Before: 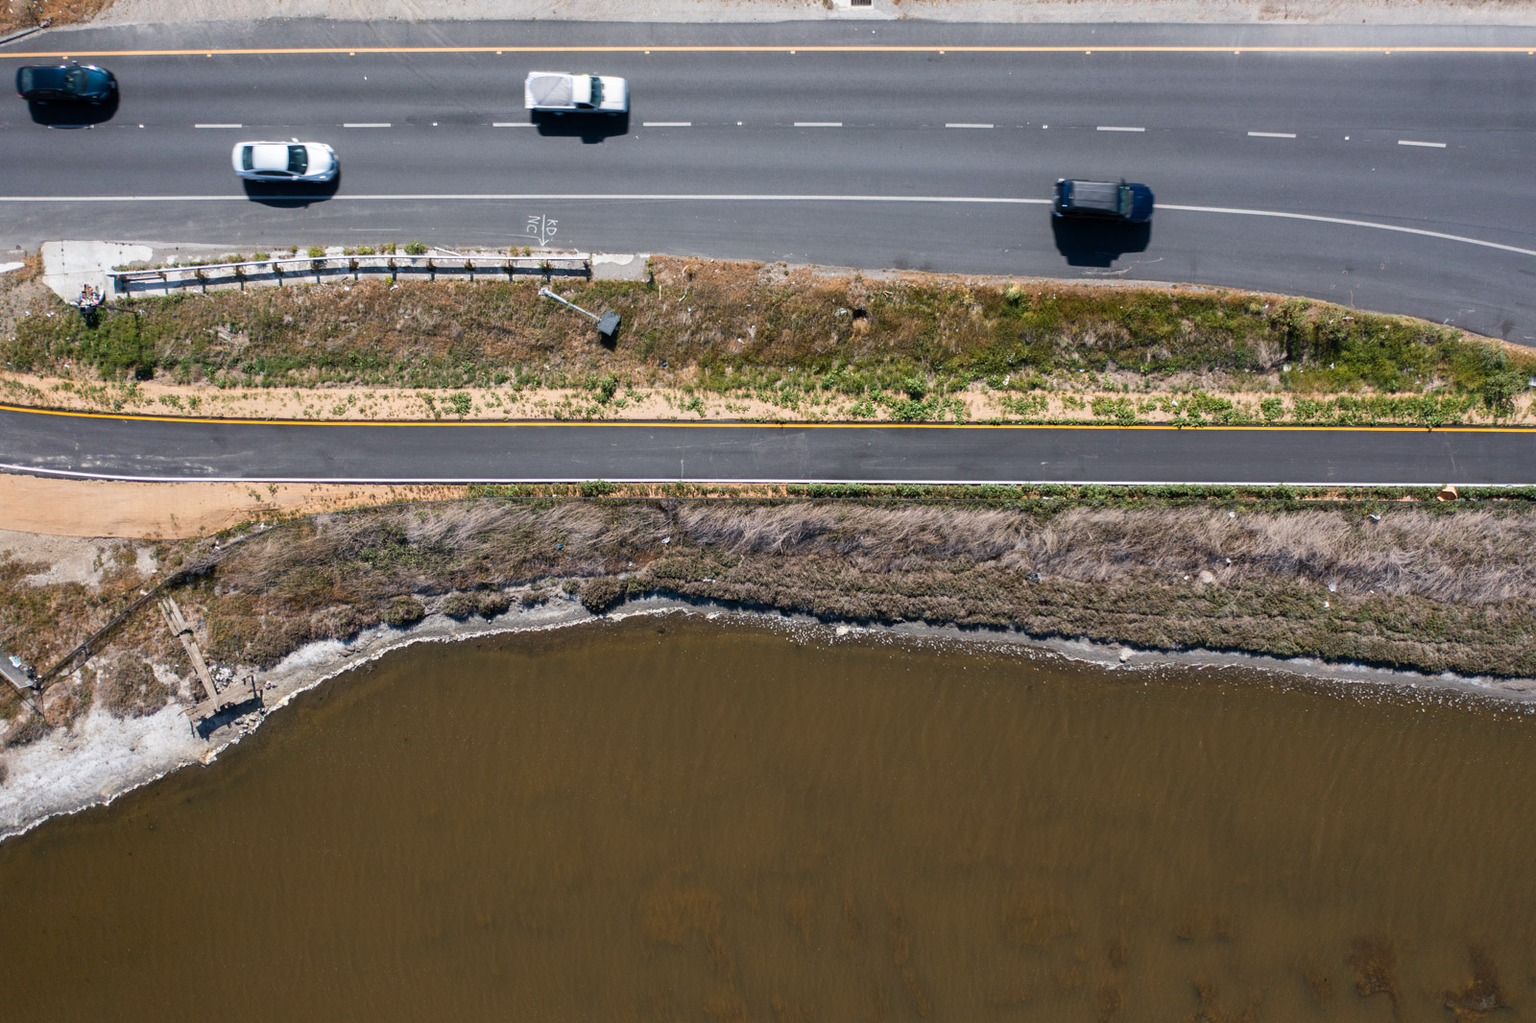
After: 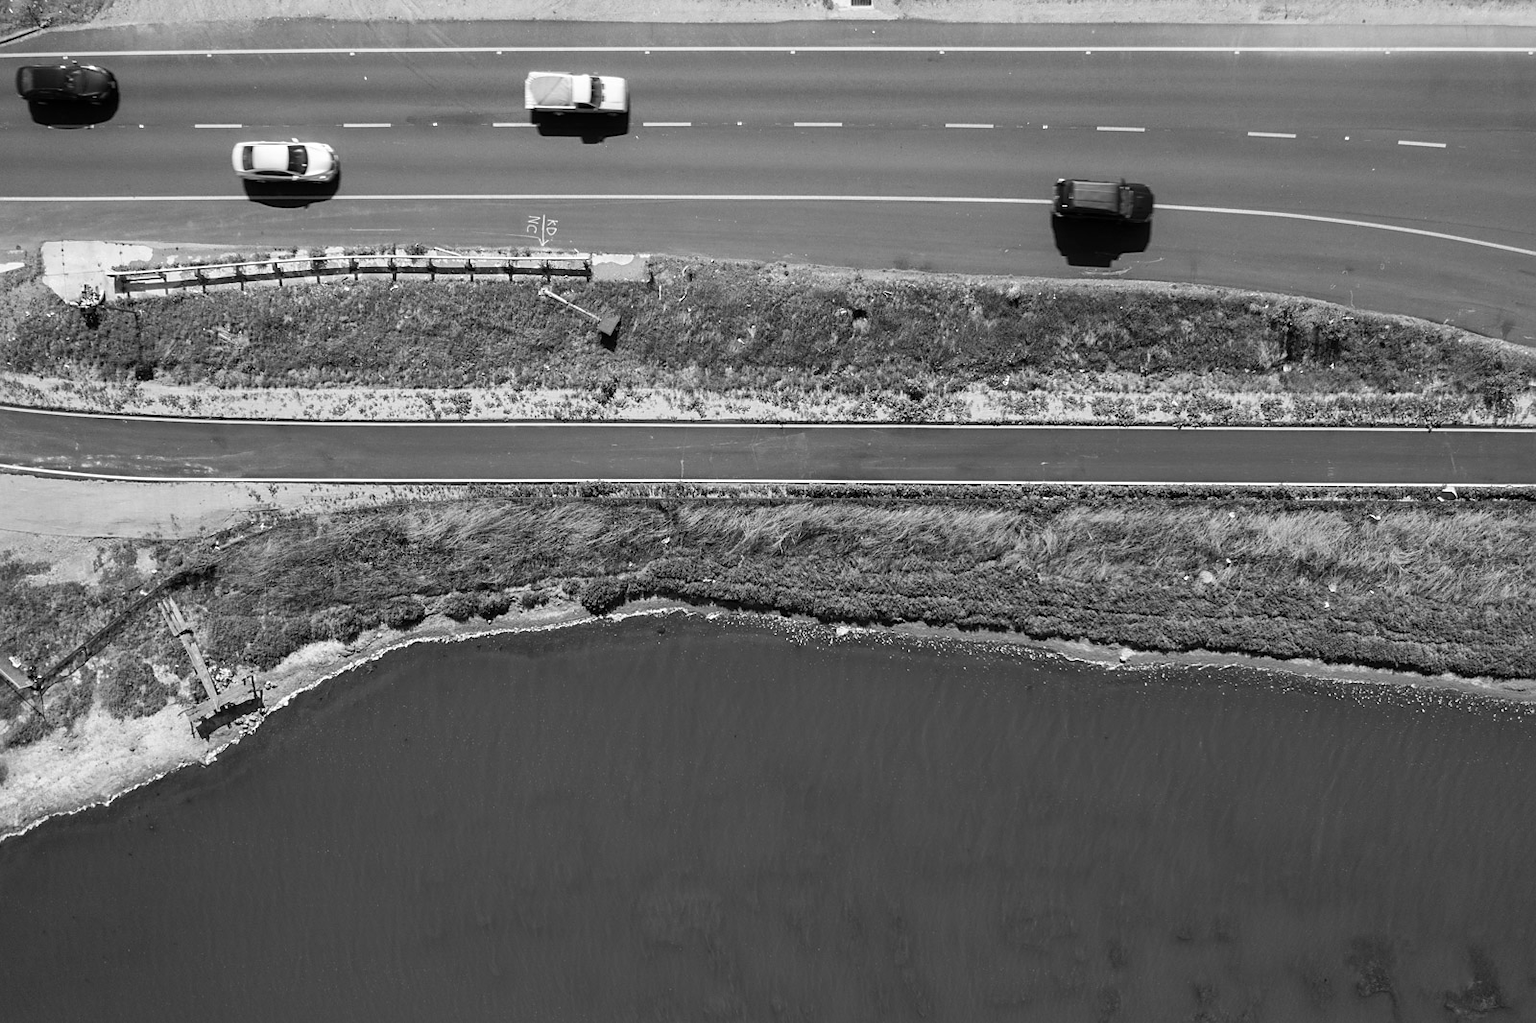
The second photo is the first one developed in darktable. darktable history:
sharpen: radius 1.458, amount 0.398, threshold 1.271
monochrome: on, module defaults
